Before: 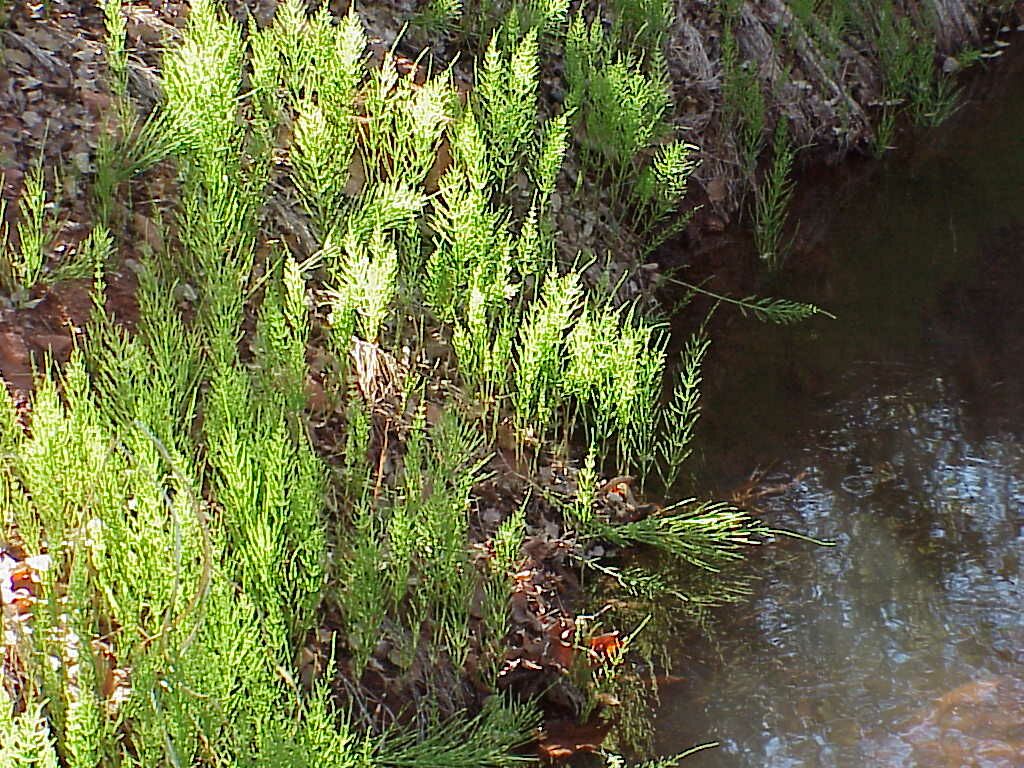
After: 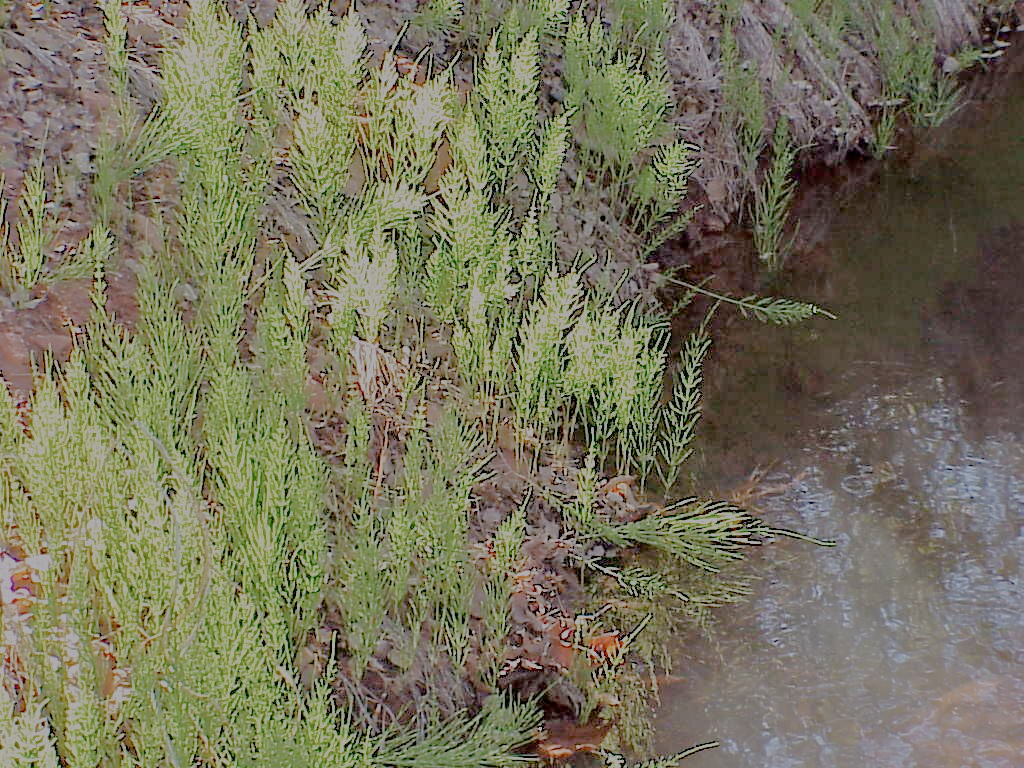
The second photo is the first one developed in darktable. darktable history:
filmic rgb: white relative exposure 8 EV, threshold 3 EV, structure ↔ texture 100%, target black luminance 0%, hardness 2.44, latitude 76.53%, contrast 0.562, shadows ↔ highlights balance 0%, preserve chrominance no, color science v4 (2020), iterations of high-quality reconstruction 10, type of noise poissonian, enable highlight reconstruction true
tone equalizer: -7 EV 0.15 EV, -6 EV 0.6 EV, -5 EV 1.15 EV, -4 EV 1.33 EV, -3 EV 1.15 EV, -2 EV 0.6 EV, -1 EV 0.15 EV, mask exposure compensation -0.5 EV
white balance: red 1.05, blue 1.072
